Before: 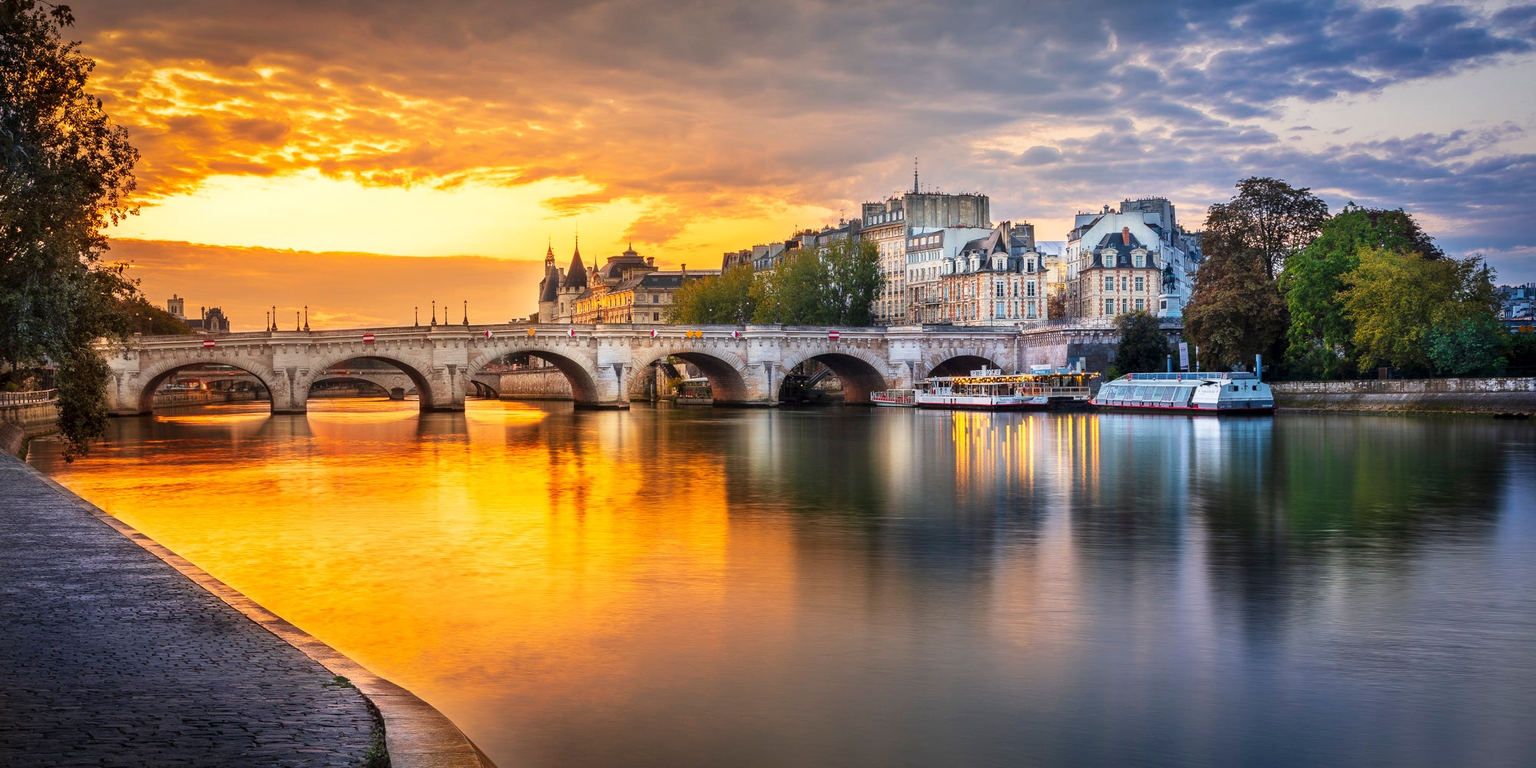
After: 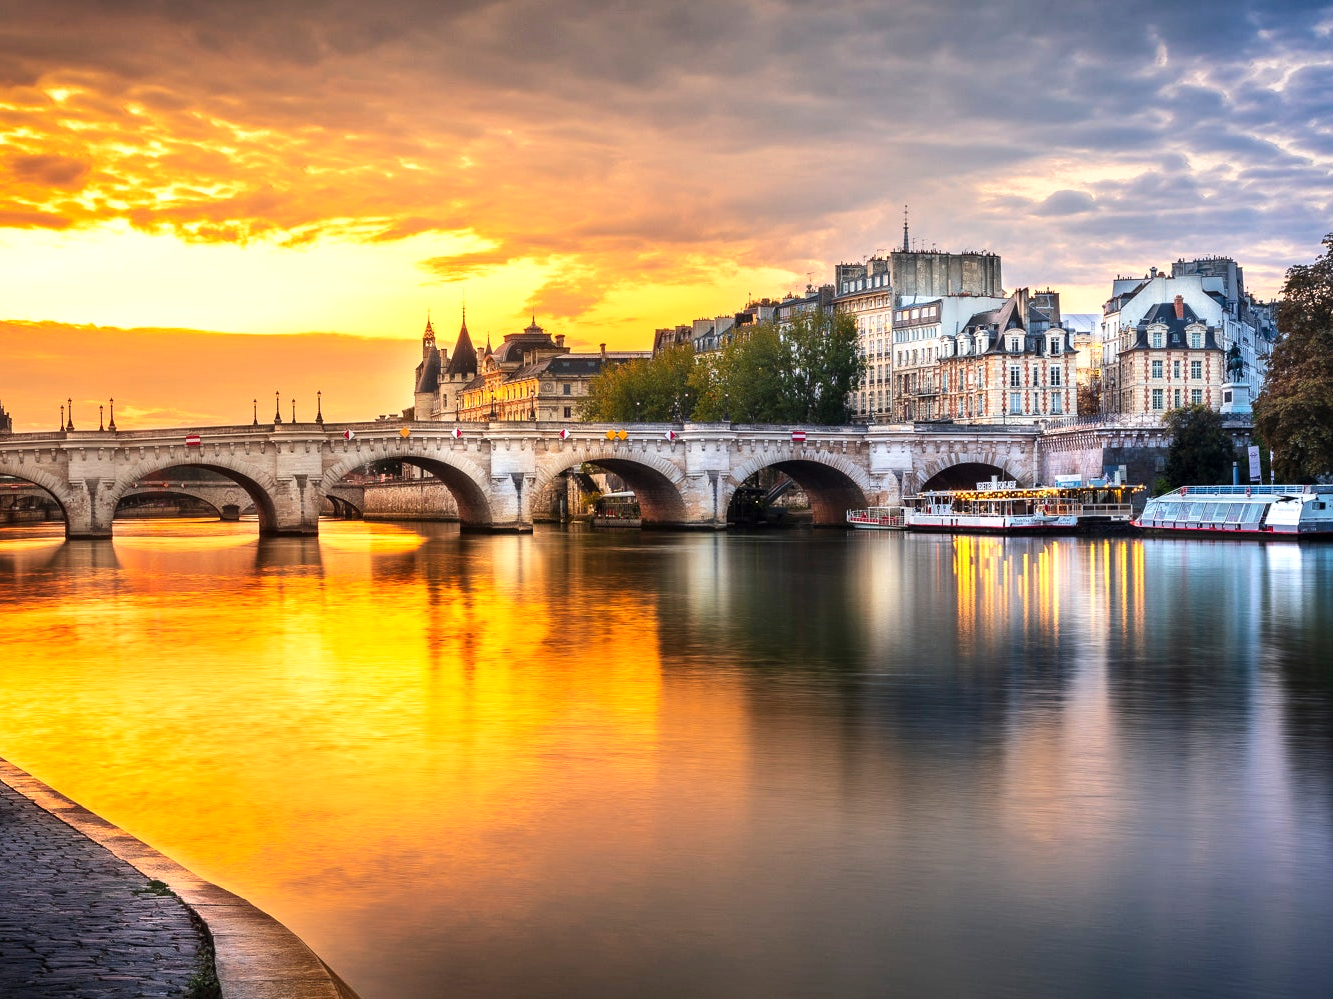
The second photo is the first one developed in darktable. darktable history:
crop and rotate: left 14.385%, right 18.948%
tone equalizer: -8 EV -0.417 EV, -7 EV -0.389 EV, -6 EV -0.333 EV, -5 EV -0.222 EV, -3 EV 0.222 EV, -2 EV 0.333 EV, -1 EV 0.389 EV, +0 EV 0.417 EV, edges refinement/feathering 500, mask exposure compensation -1.57 EV, preserve details no
